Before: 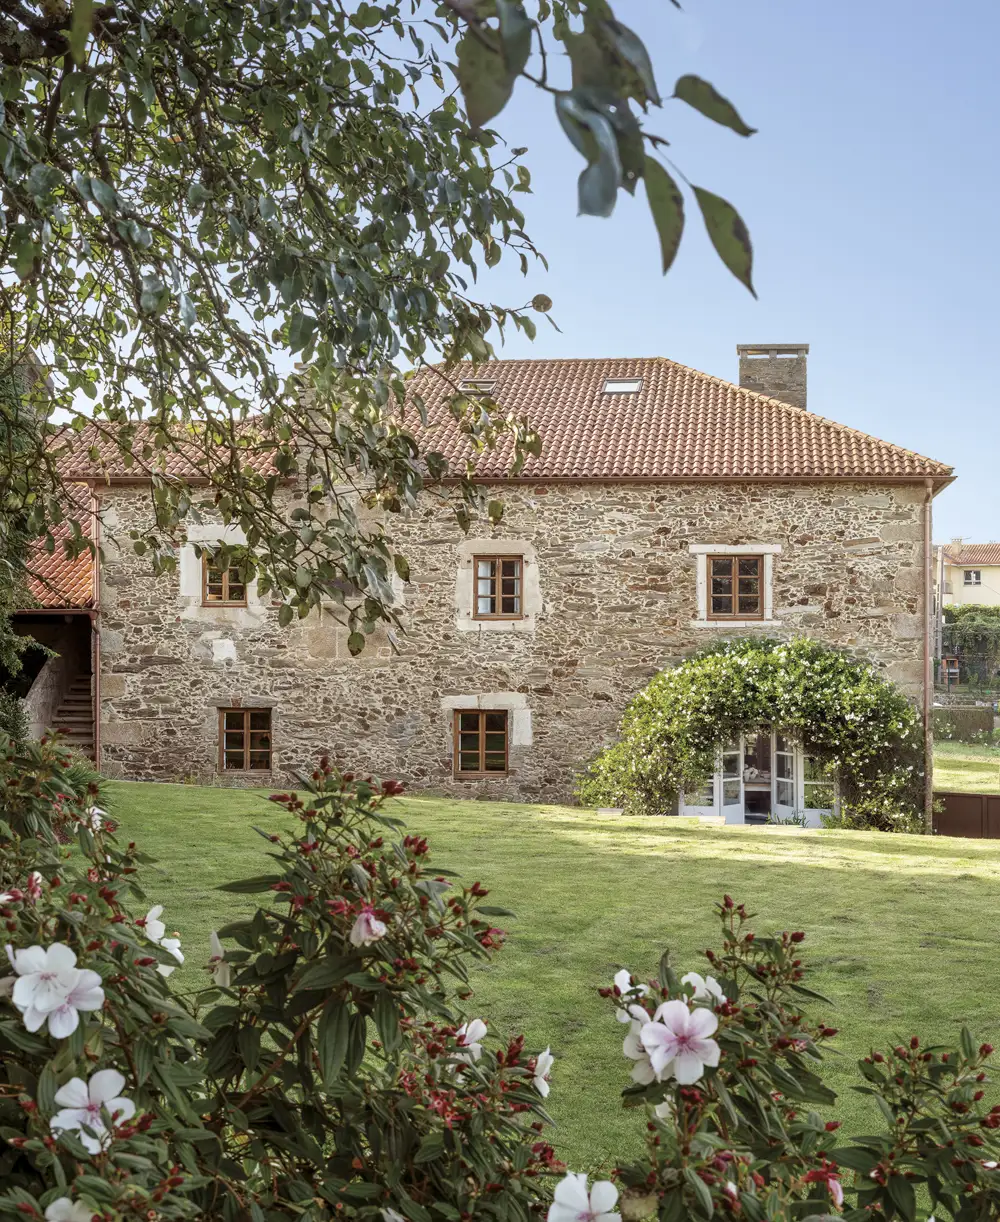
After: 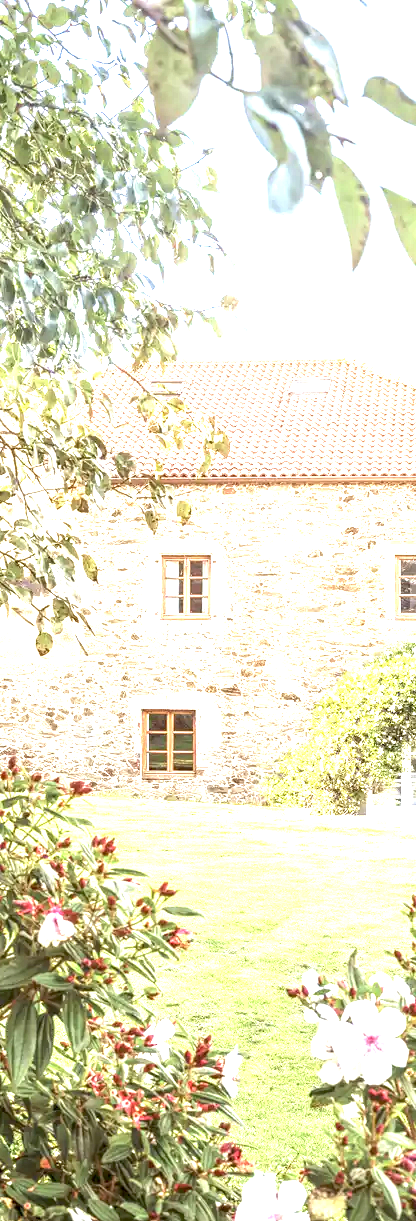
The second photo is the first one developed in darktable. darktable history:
local contrast: on, module defaults
exposure: black level correction 0.001, exposure 2.607 EV, compensate exposure bias true, compensate highlight preservation false
crop: left 31.229%, right 27.105%
contrast brightness saturation: contrast 0.07
